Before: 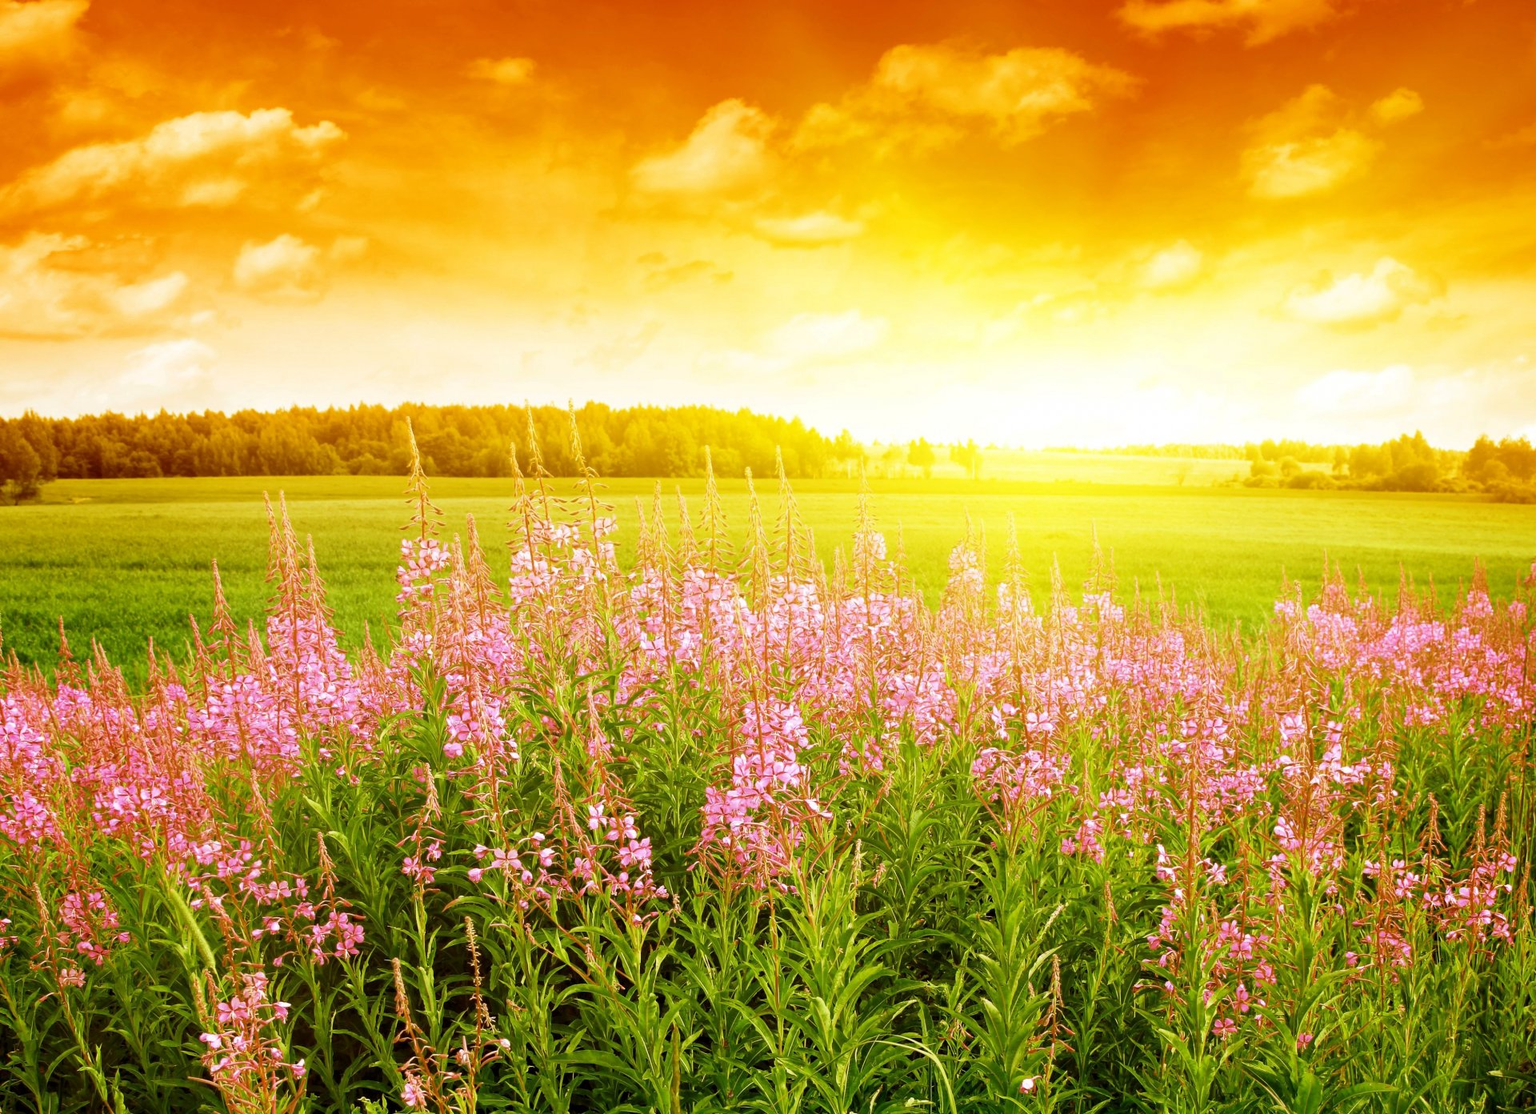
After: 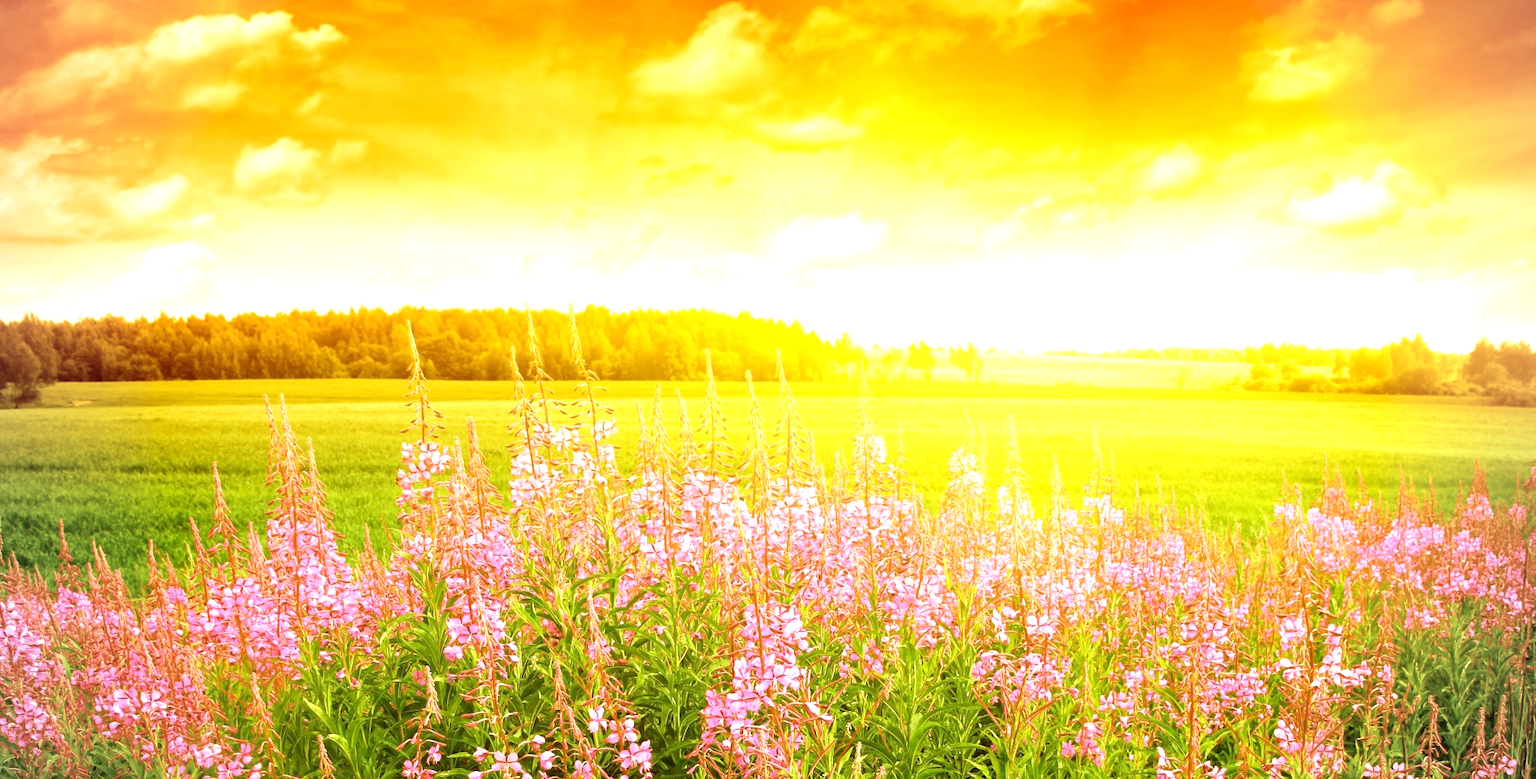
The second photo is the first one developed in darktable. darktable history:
crop and rotate: top 8.693%, bottom 21.326%
exposure: exposure 0.565 EV, compensate exposure bias true, compensate highlight preservation false
vignetting: brightness -0.269
